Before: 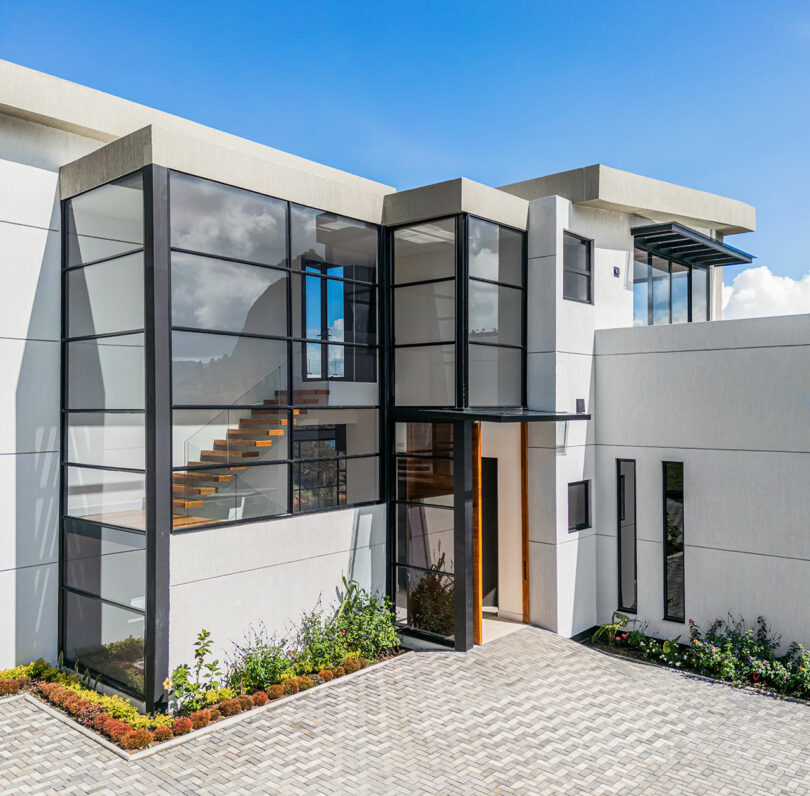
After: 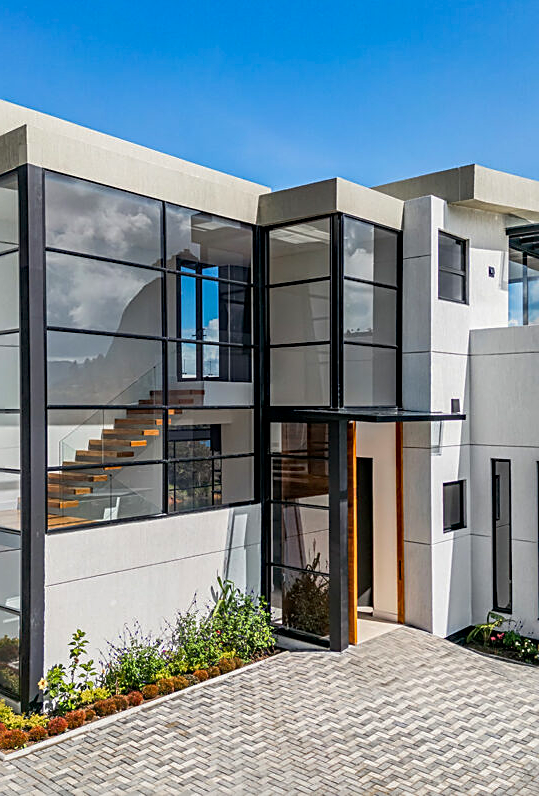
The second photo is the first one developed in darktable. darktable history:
crop and rotate: left 15.477%, right 17.858%
shadows and highlights: radius 117.04, shadows 41.88, highlights -62.33, soften with gaussian
sharpen: on, module defaults
haze removal: compatibility mode true, adaptive false
